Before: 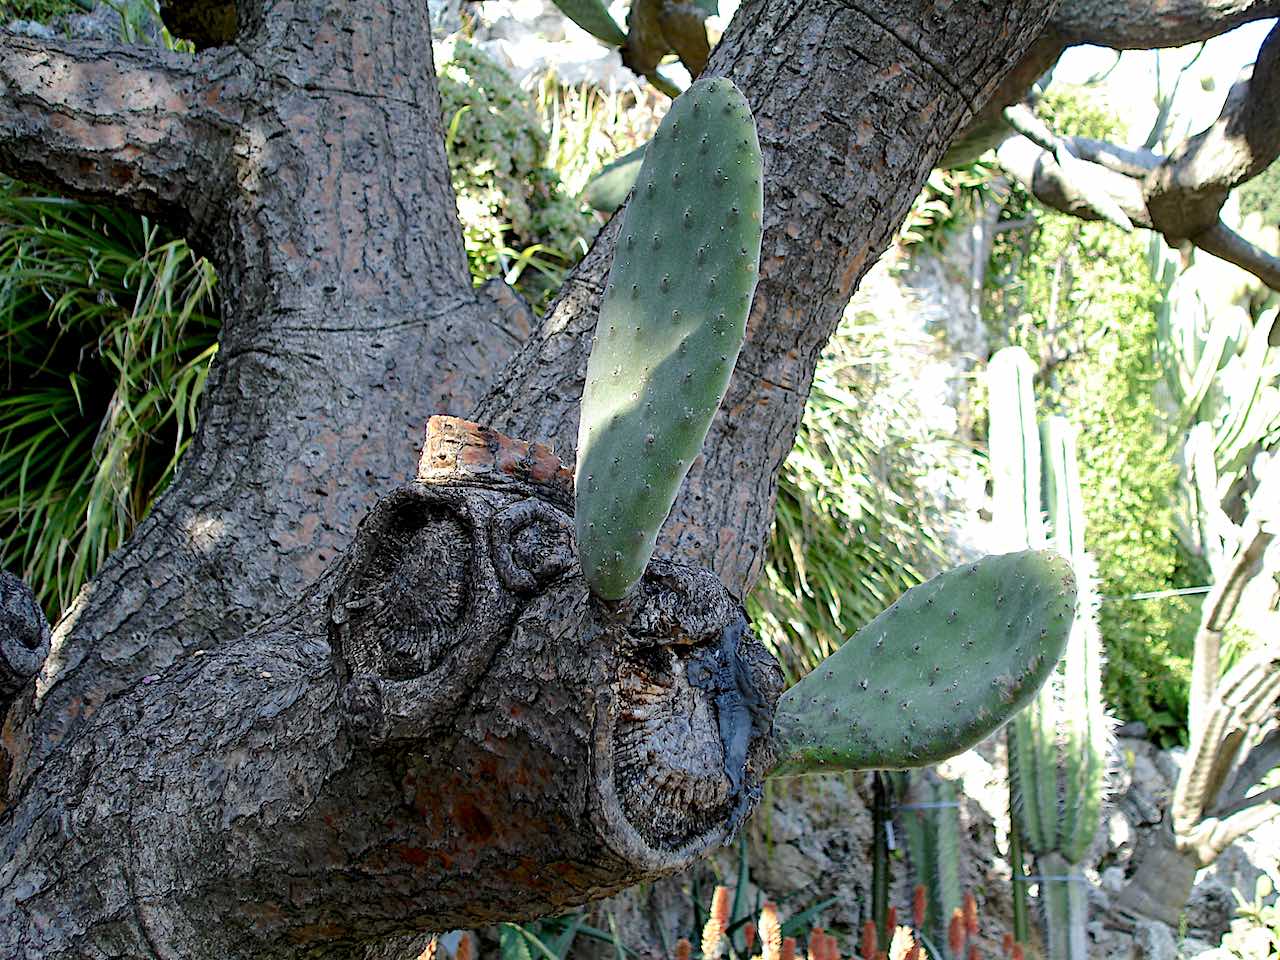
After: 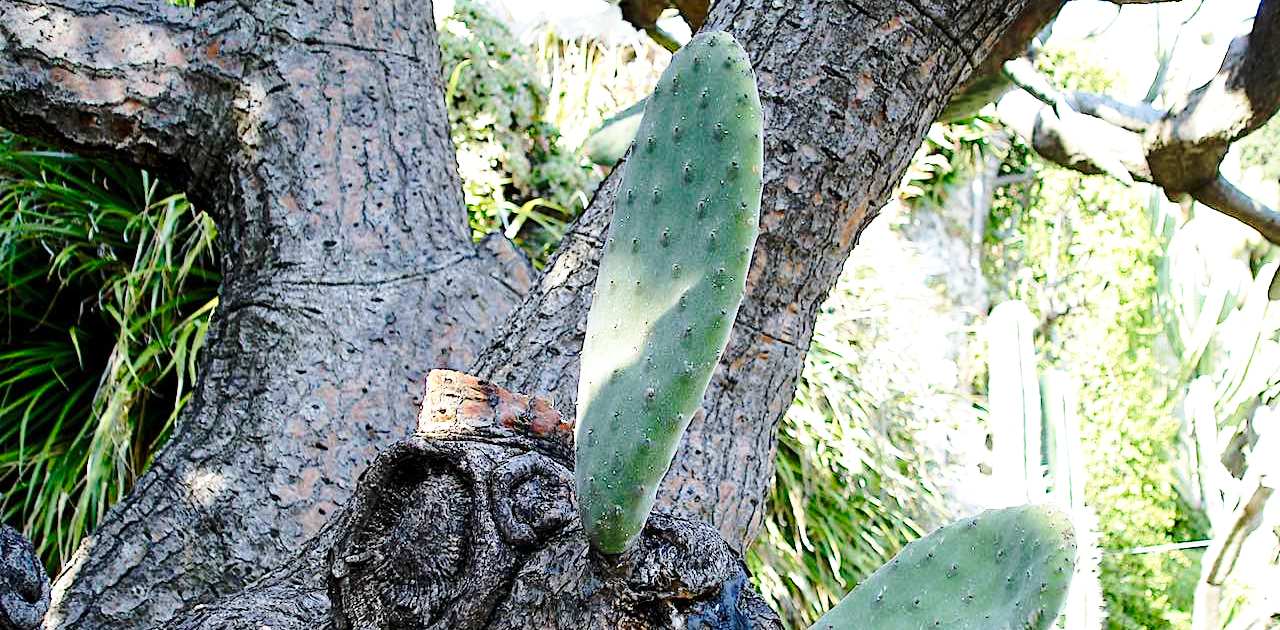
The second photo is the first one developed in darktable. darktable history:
crop and rotate: top 4.848%, bottom 29.503%
base curve: curves: ch0 [(0, 0) (0.036, 0.037) (0.121, 0.228) (0.46, 0.76) (0.859, 0.983) (1, 1)], preserve colors none
